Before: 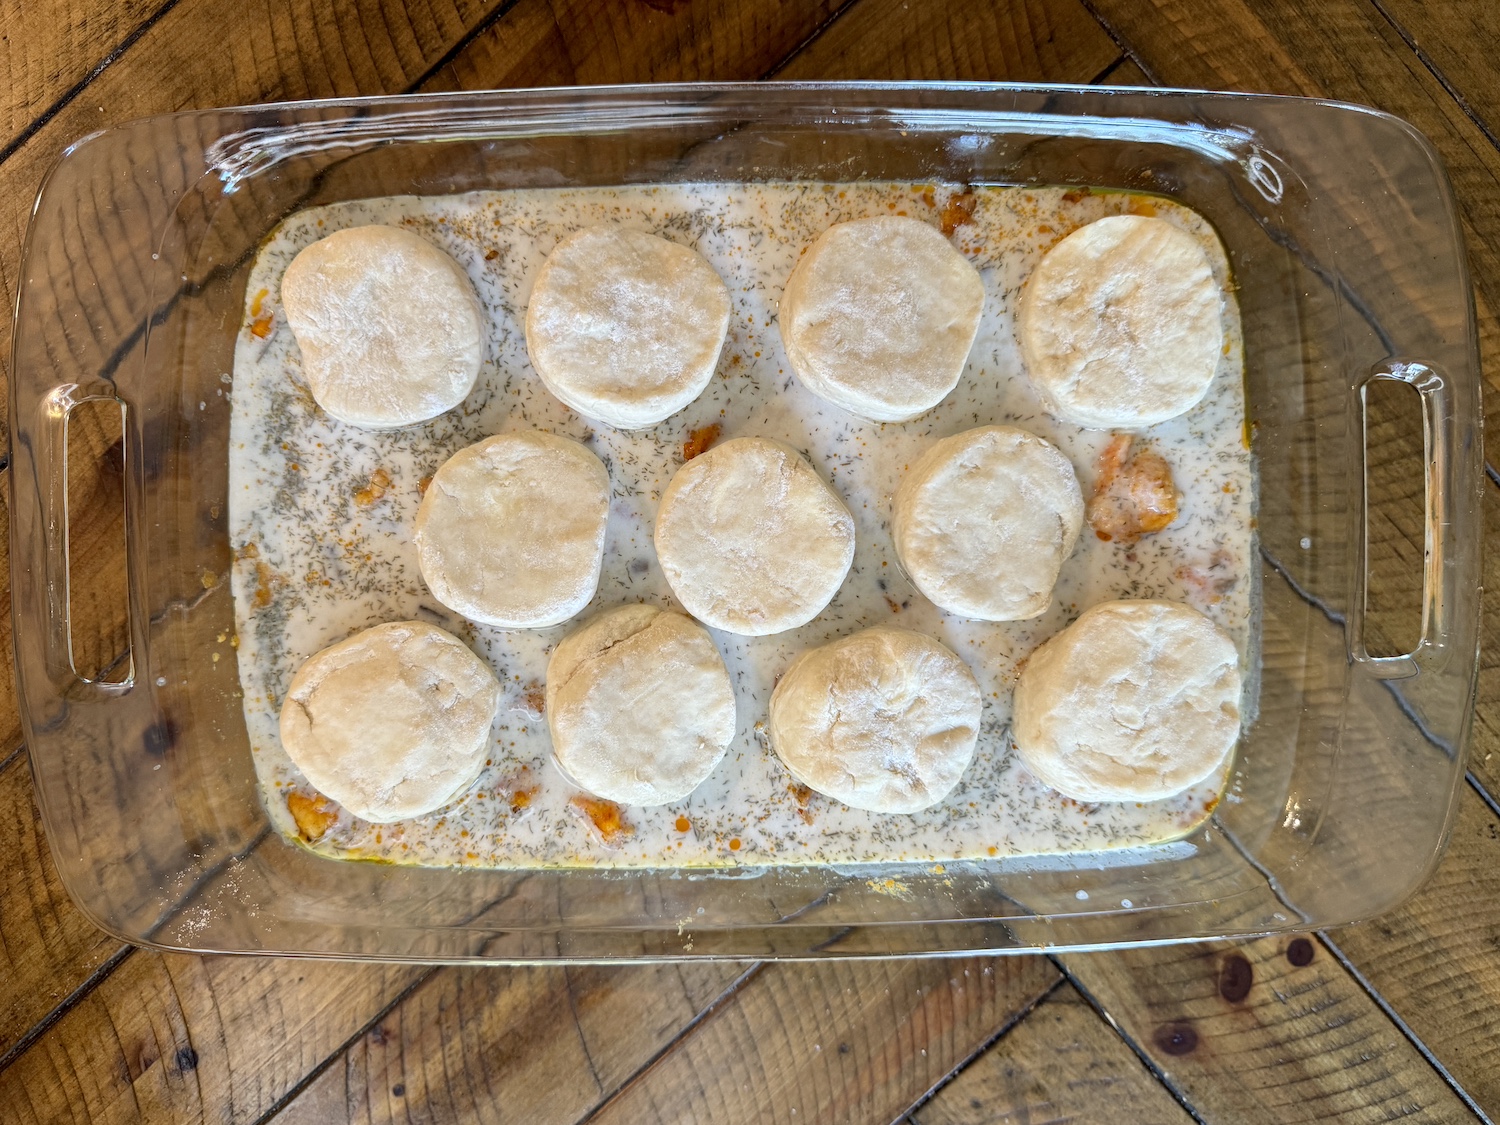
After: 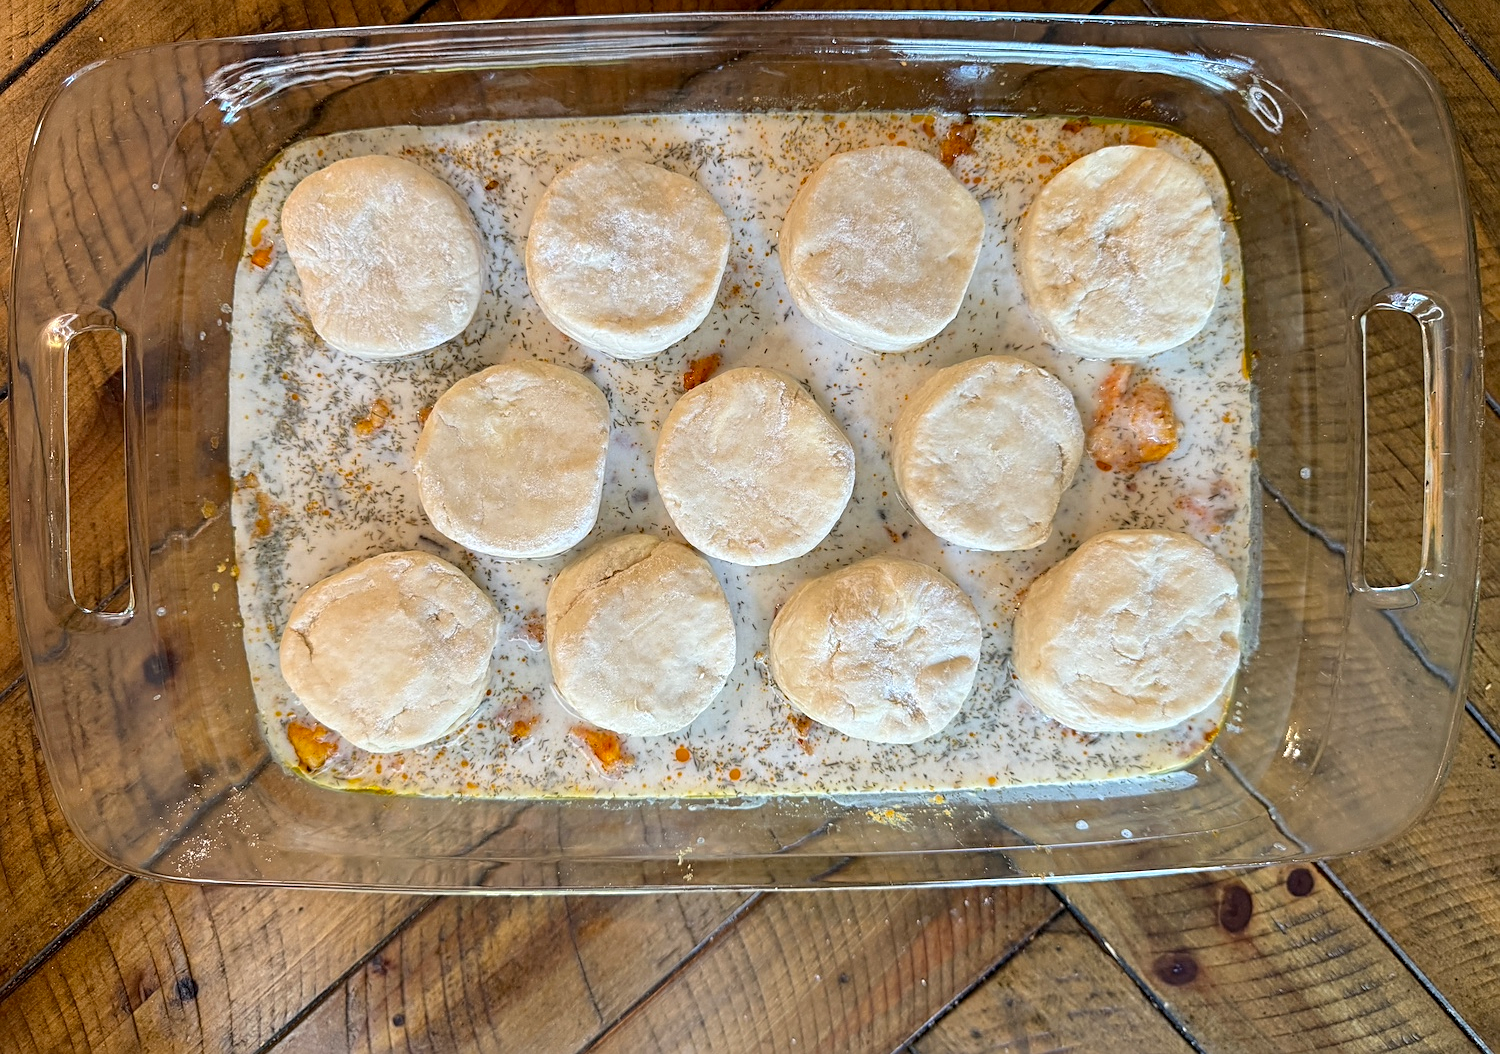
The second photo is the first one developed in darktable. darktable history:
exposure: compensate highlight preservation false
sharpen: on, module defaults
crop and rotate: top 6.25%
